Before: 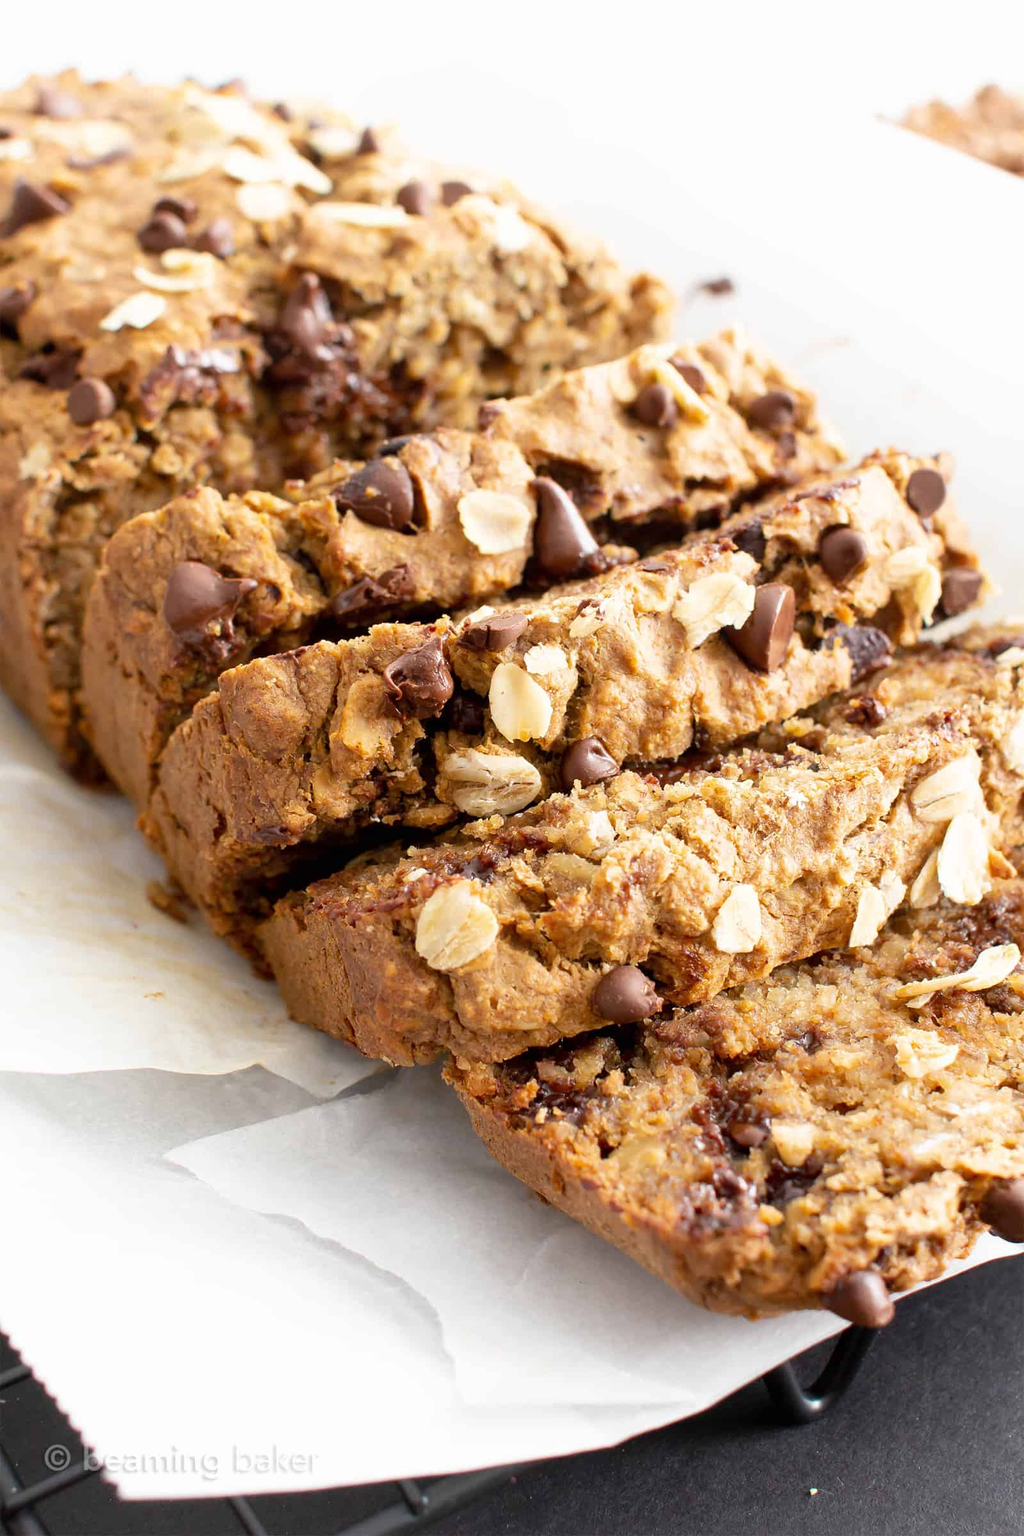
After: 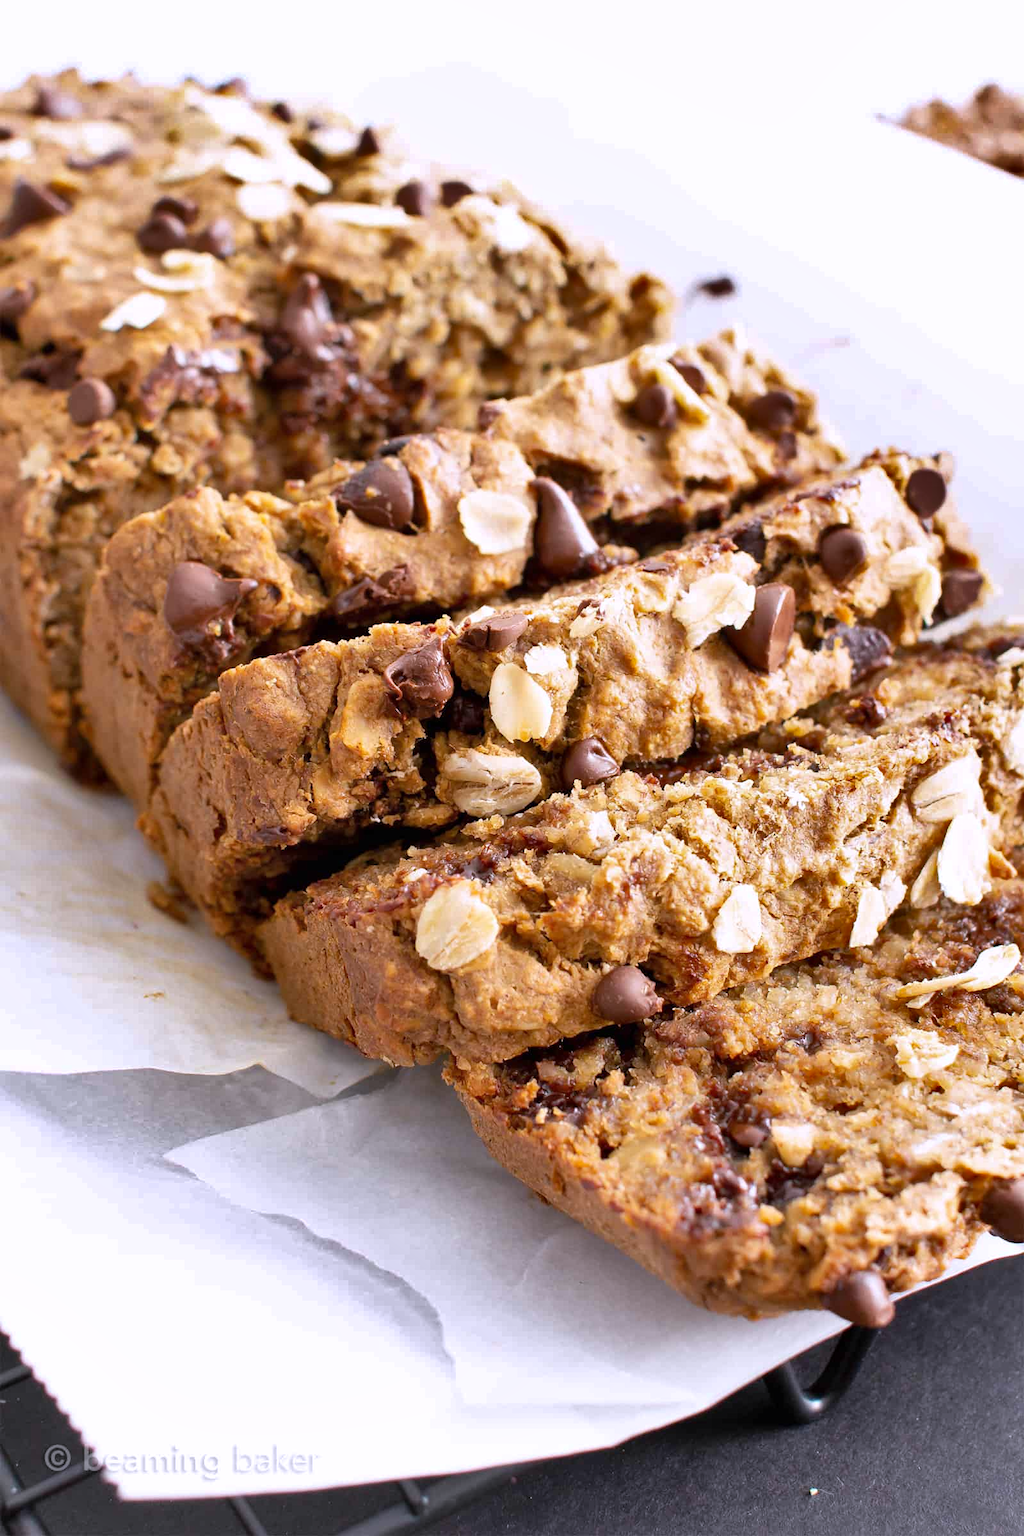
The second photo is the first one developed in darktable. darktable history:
white balance: red 1.004, blue 1.096
shadows and highlights: shadows 60, highlights -60.23, soften with gaussian
